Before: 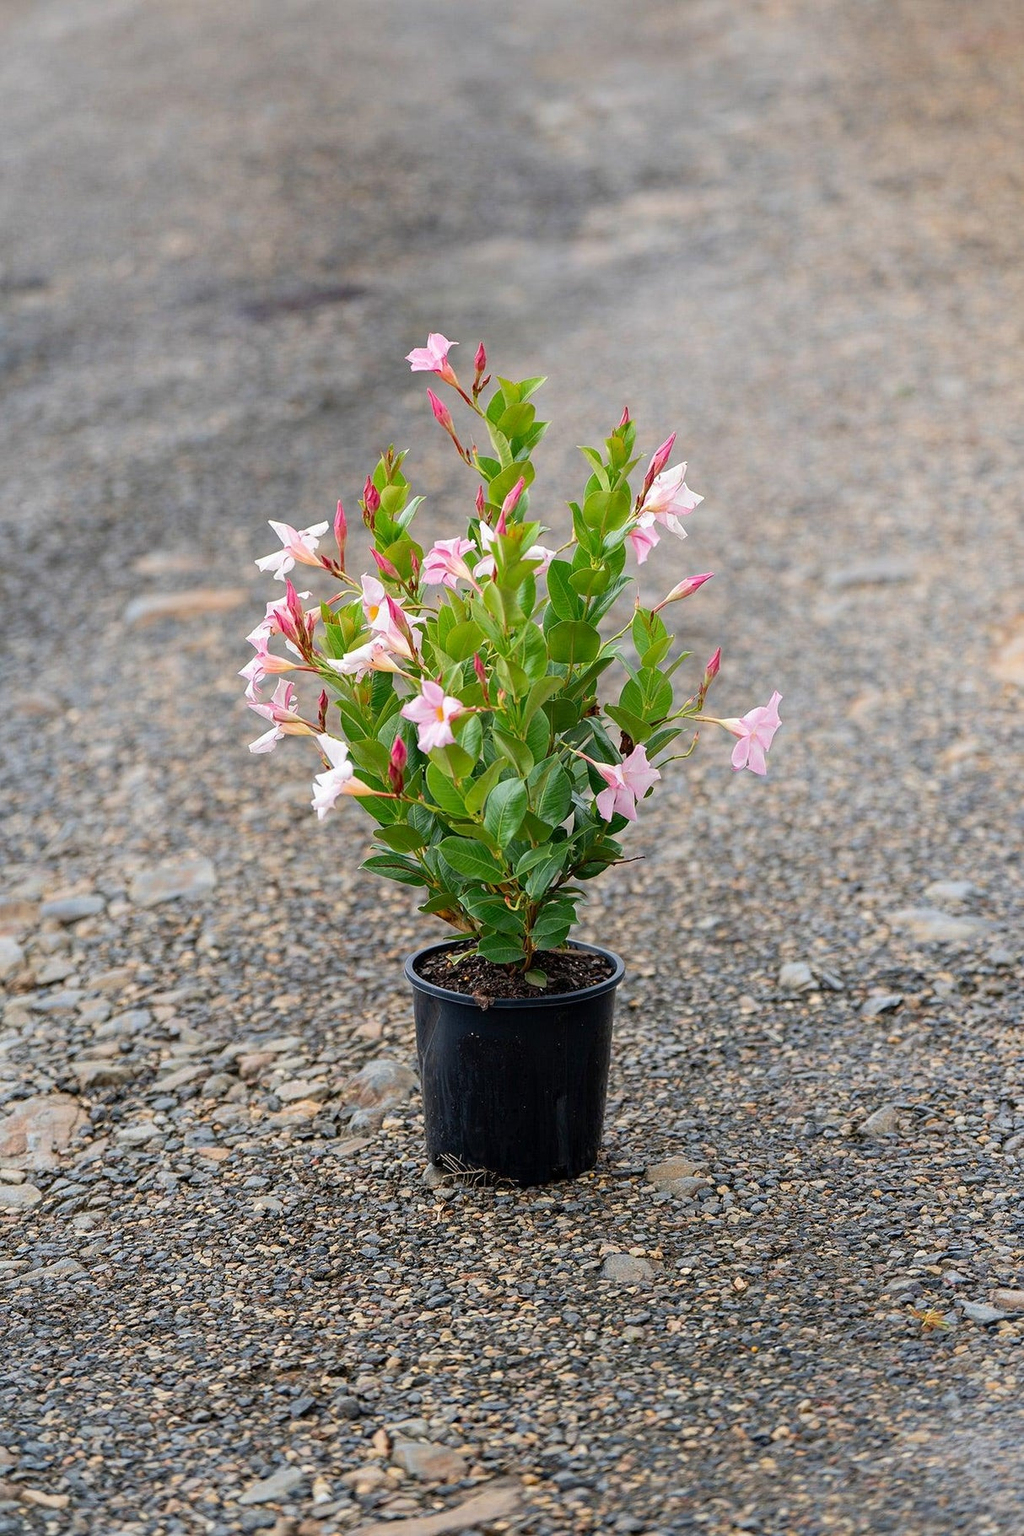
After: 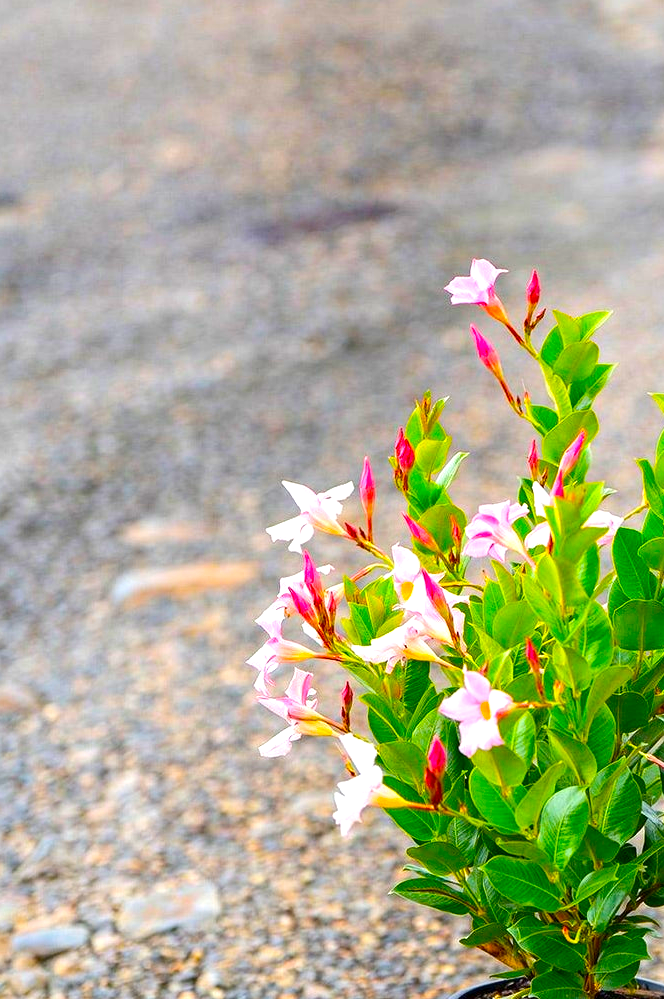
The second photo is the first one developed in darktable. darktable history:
tone equalizer: -8 EV -0.417 EV, -7 EV -0.389 EV, -6 EV -0.333 EV, -5 EV -0.222 EV, -3 EV 0.222 EV, -2 EV 0.333 EV, -1 EV 0.389 EV, +0 EV 0.417 EV, edges refinement/feathering 500, mask exposure compensation -1.57 EV, preserve details no
exposure: black level correction 0.001, exposure 0.5 EV, compensate exposure bias true, compensate highlight preservation false
crop and rotate: left 3.047%, top 7.509%, right 42.236%, bottom 37.598%
color balance: input saturation 134.34%, contrast -10.04%, contrast fulcrum 19.67%, output saturation 133.51%
